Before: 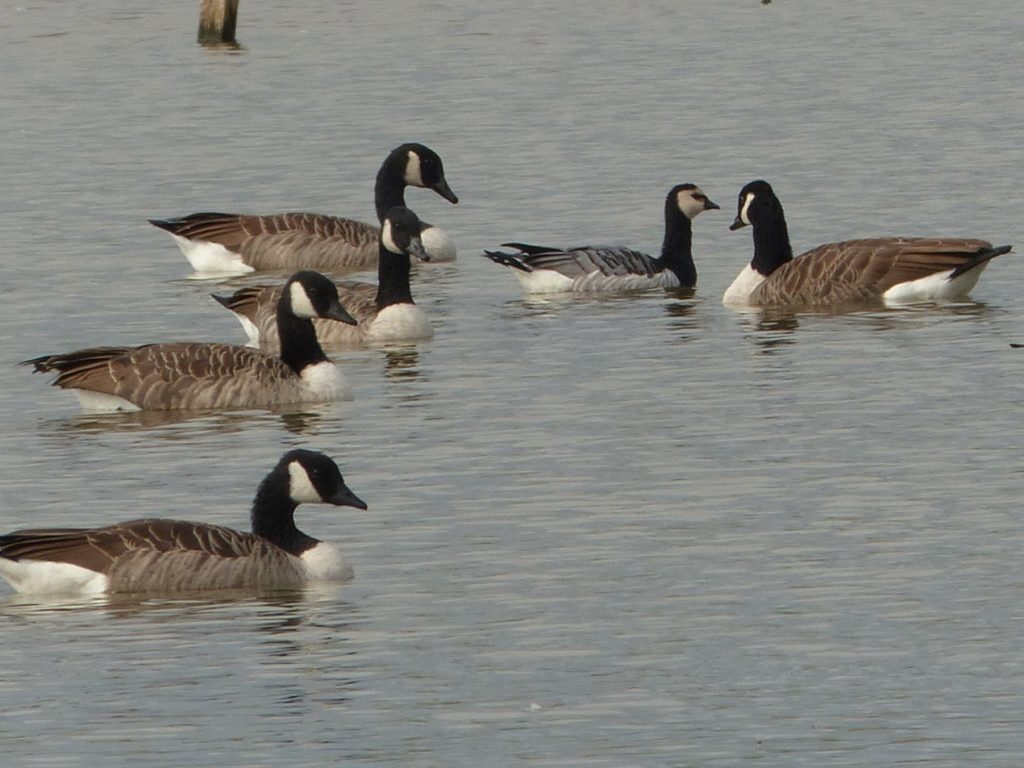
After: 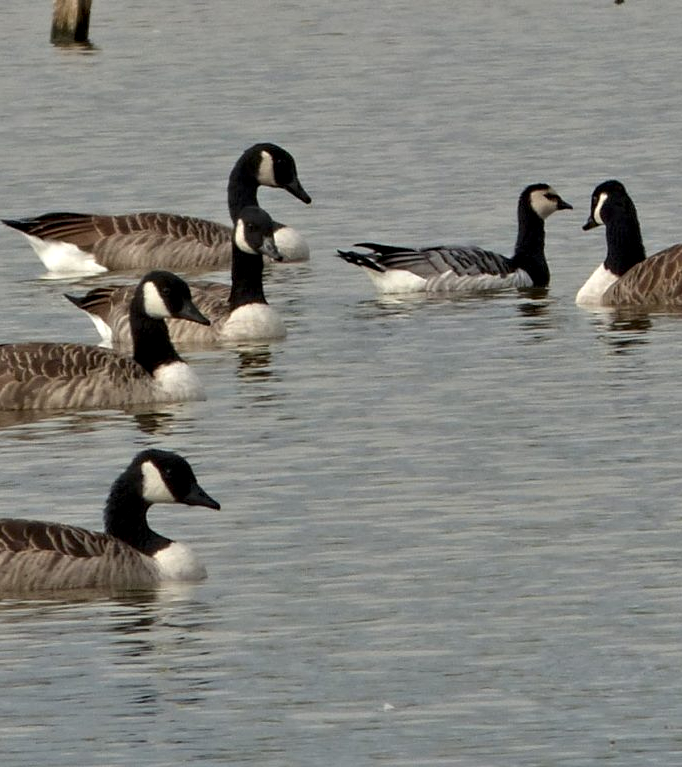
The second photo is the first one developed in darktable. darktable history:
contrast equalizer: octaves 7, y [[0.545, 0.572, 0.59, 0.59, 0.571, 0.545], [0.5 ×6], [0.5 ×6], [0 ×6], [0 ×6]]
crop and rotate: left 14.38%, right 18.951%
